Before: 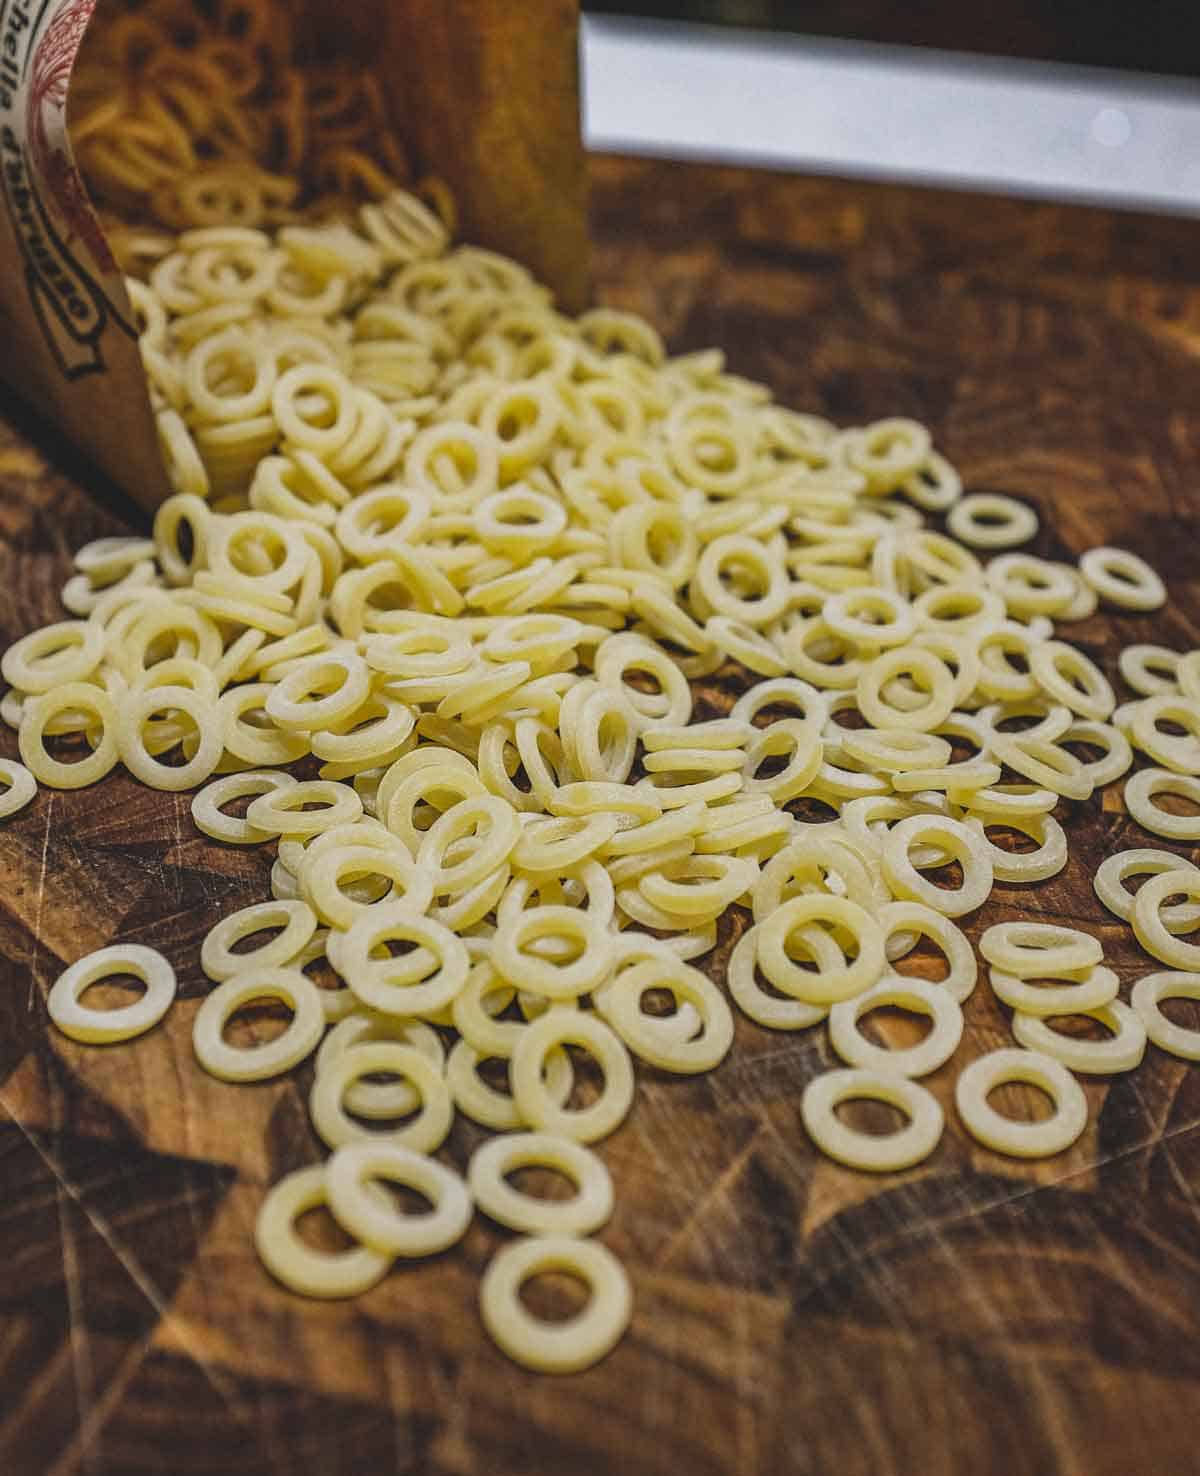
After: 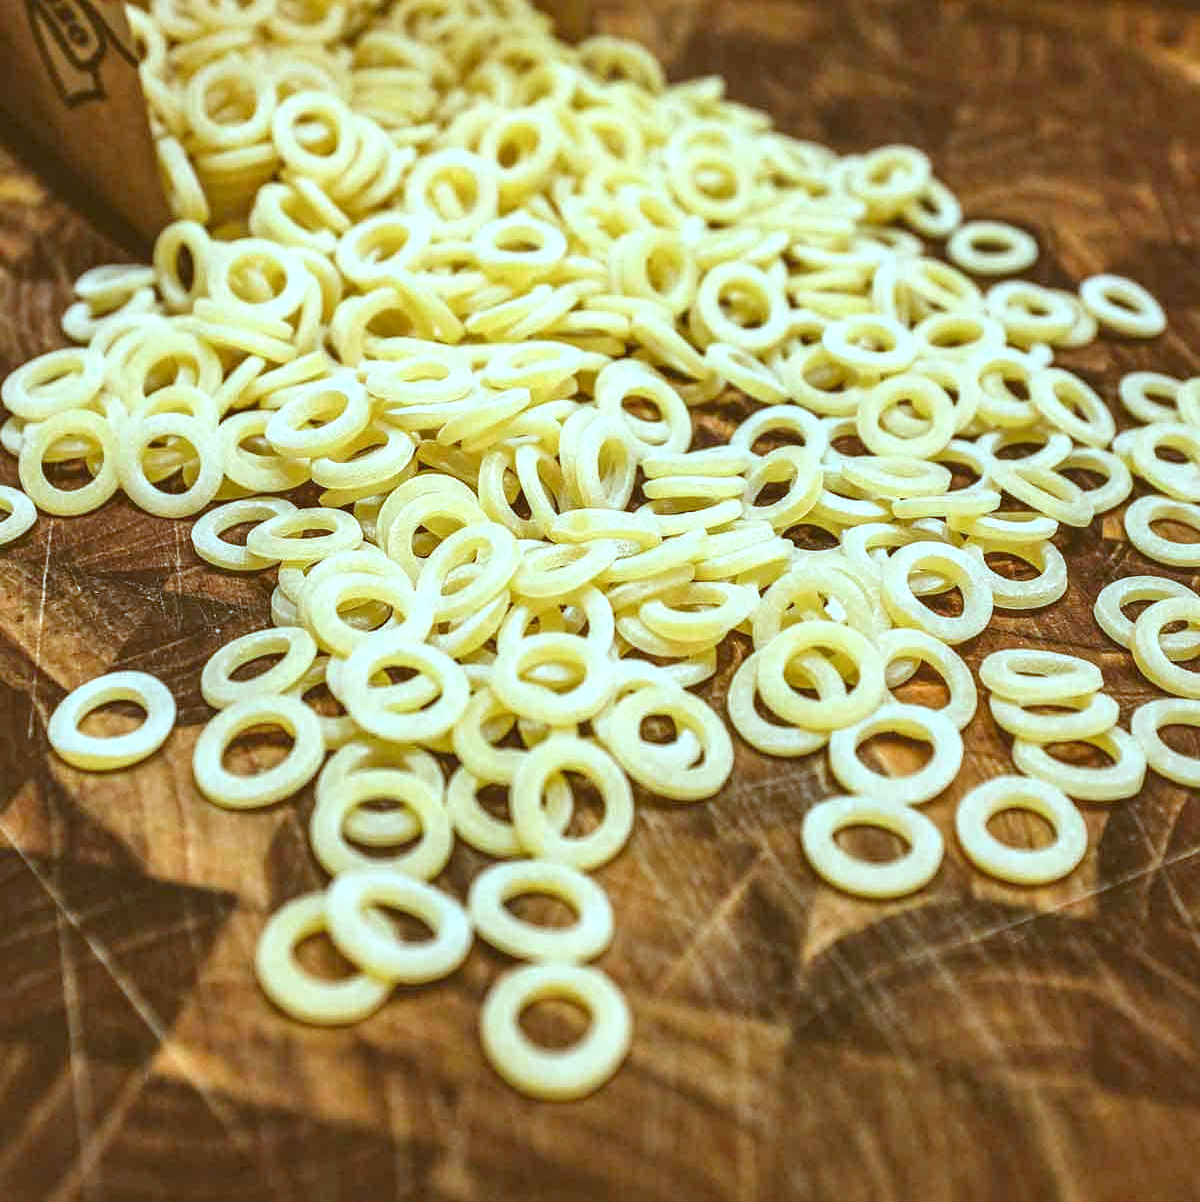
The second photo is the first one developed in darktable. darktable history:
color correction: highlights a* -14.62, highlights b* -16.22, shadows a* 10.12, shadows b* 29.4
exposure: black level correction 0, exposure 0.877 EV, compensate exposure bias true, compensate highlight preservation false
crop and rotate: top 18.507%
